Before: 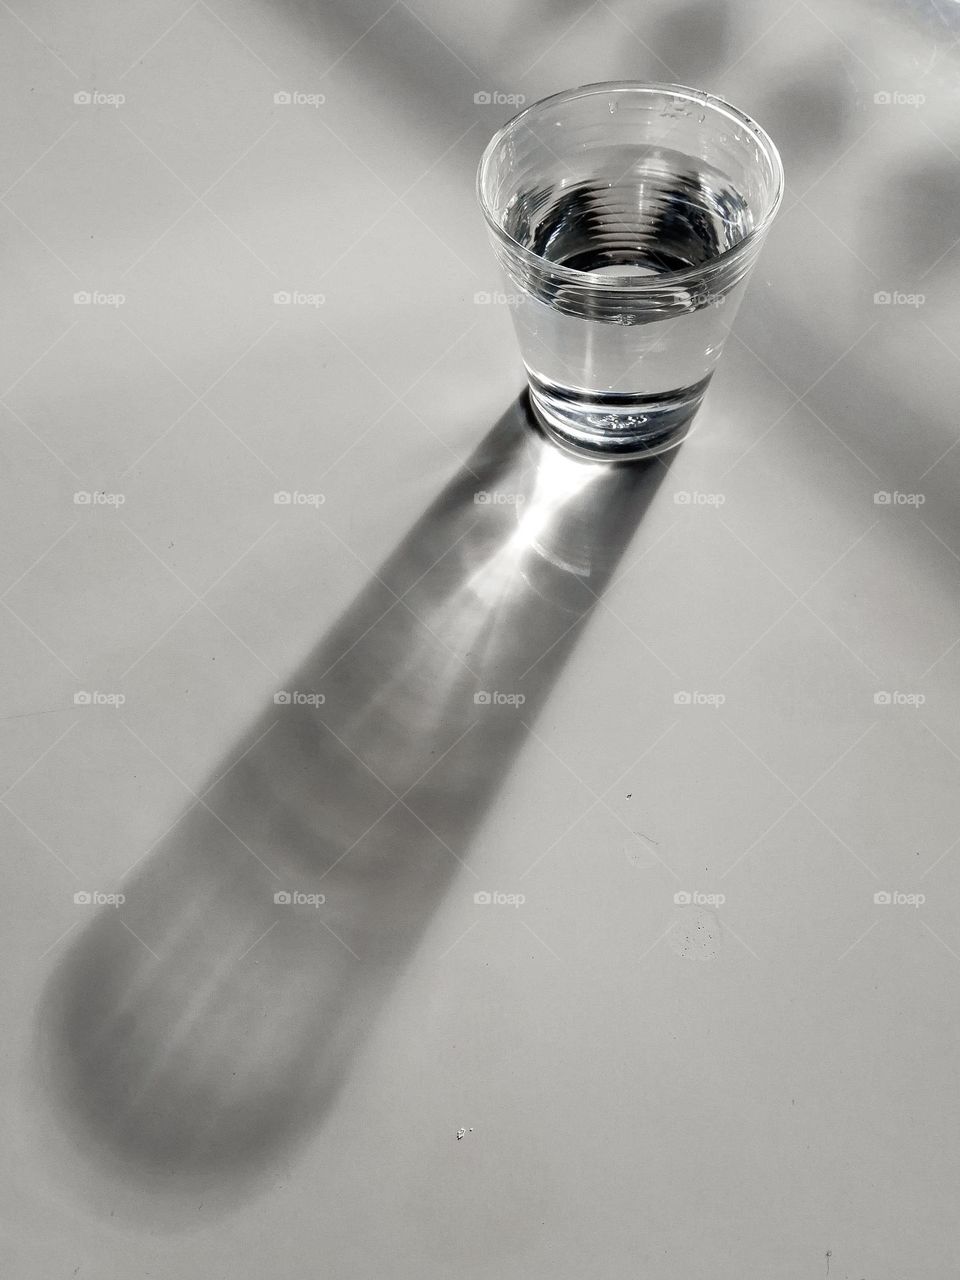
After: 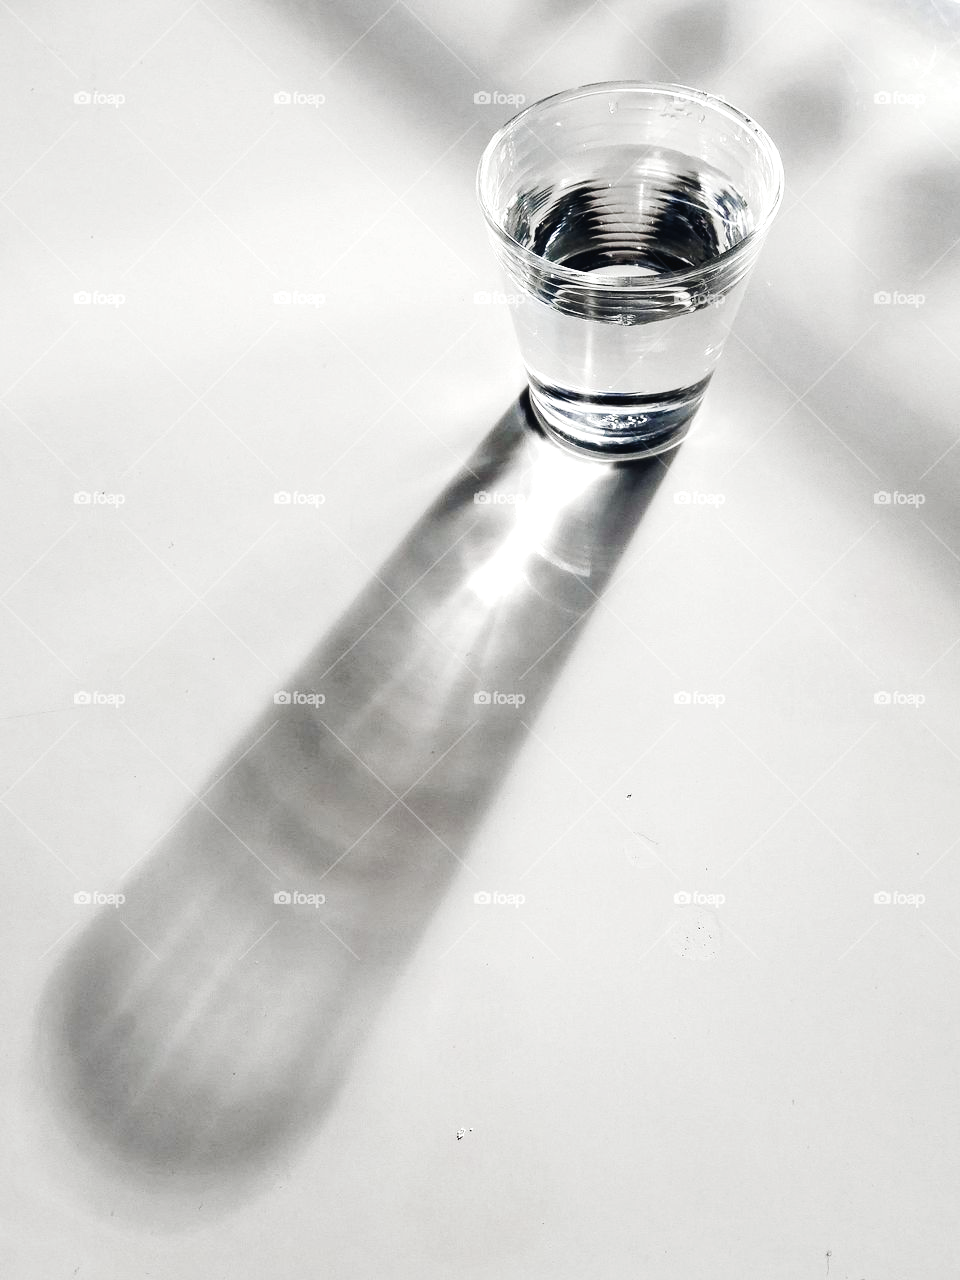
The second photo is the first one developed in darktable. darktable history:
tone curve: curves: ch0 [(0, 0.026) (0.146, 0.158) (0.272, 0.34) (0.453, 0.627) (0.687, 0.829) (1, 1)], preserve colors none
color balance rgb: global offset › chroma 0.052%, global offset › hue 253.85°, perceptual saturation grading › global saturation 0.545%, perceptual saturation grading › highlights -30.087%, perceptual saturation grading › shadows 19.193%, perceptual brilliance grading › global brilliance 19.476%, perceptual brilliance grading › shadows -39.502%, global vibrance 20%
